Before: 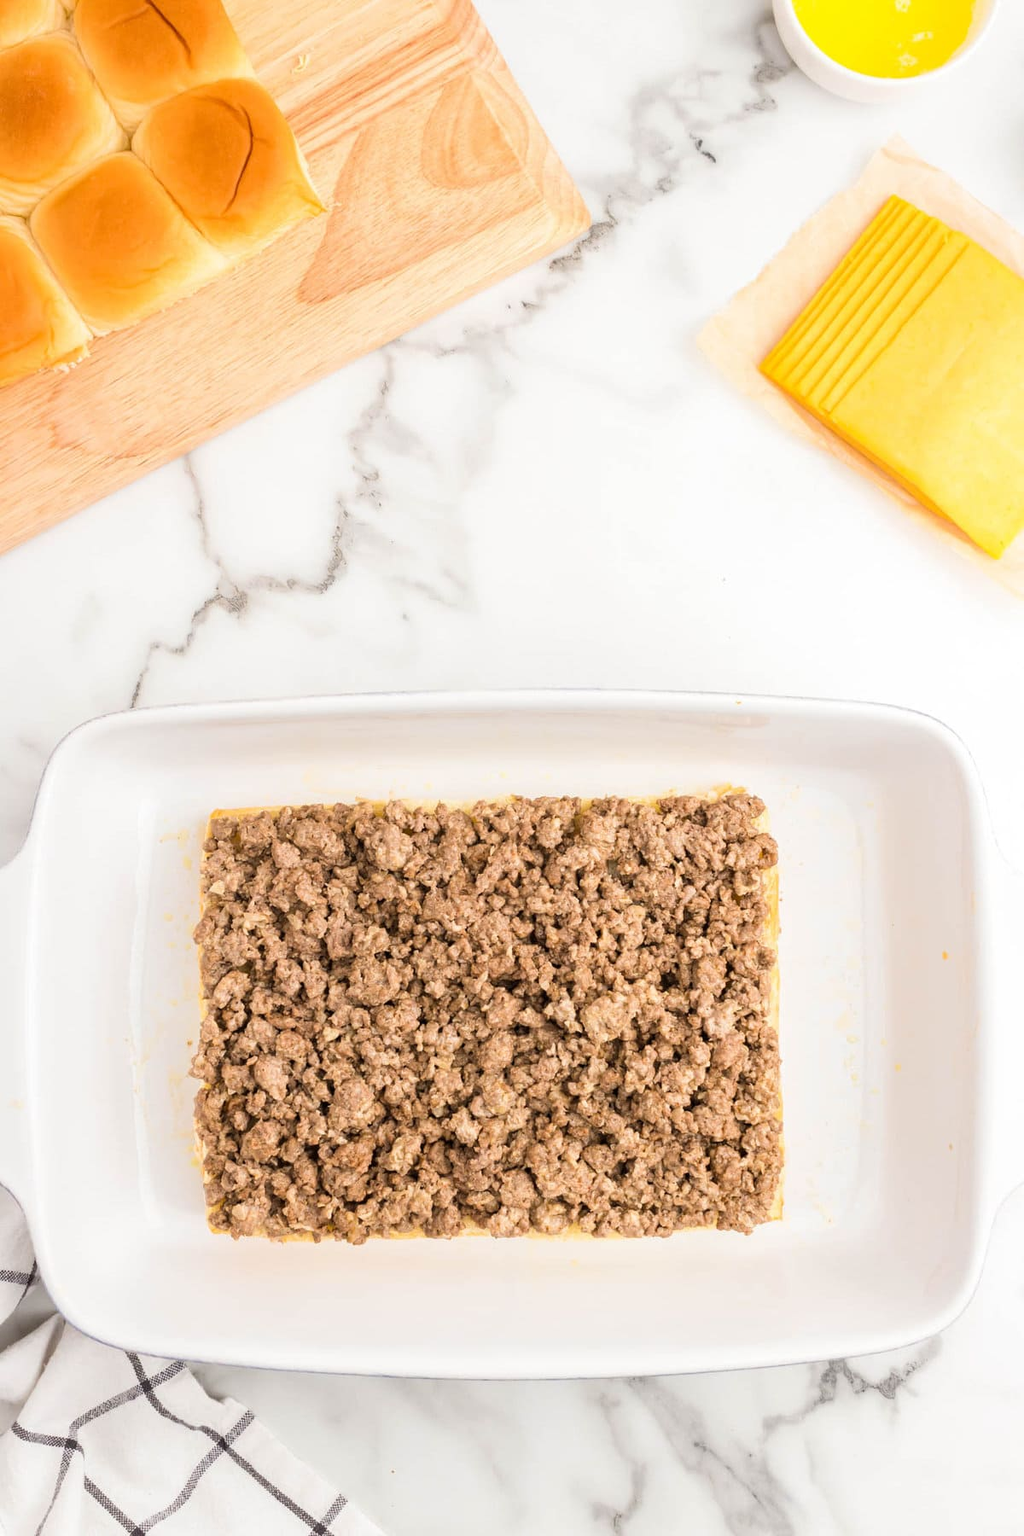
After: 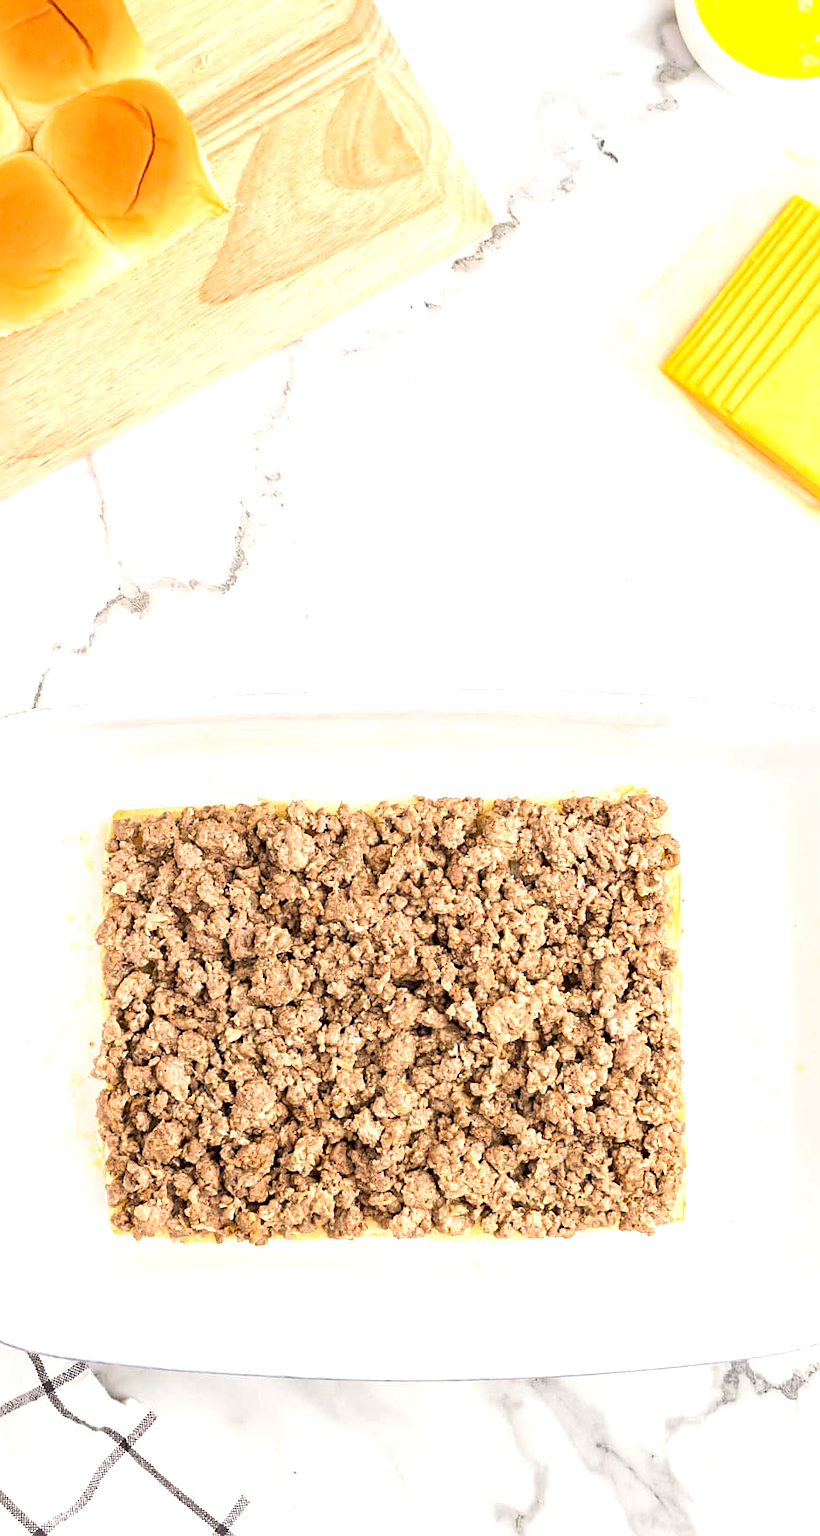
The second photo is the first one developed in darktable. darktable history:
crop and rotate: left 9.597%, right 10.293%
exposure: black level correction 0.001, exposure 0.499 EV, compensate exposure bias true, compensate highlight preservation false
sharpen: on, module defaults
